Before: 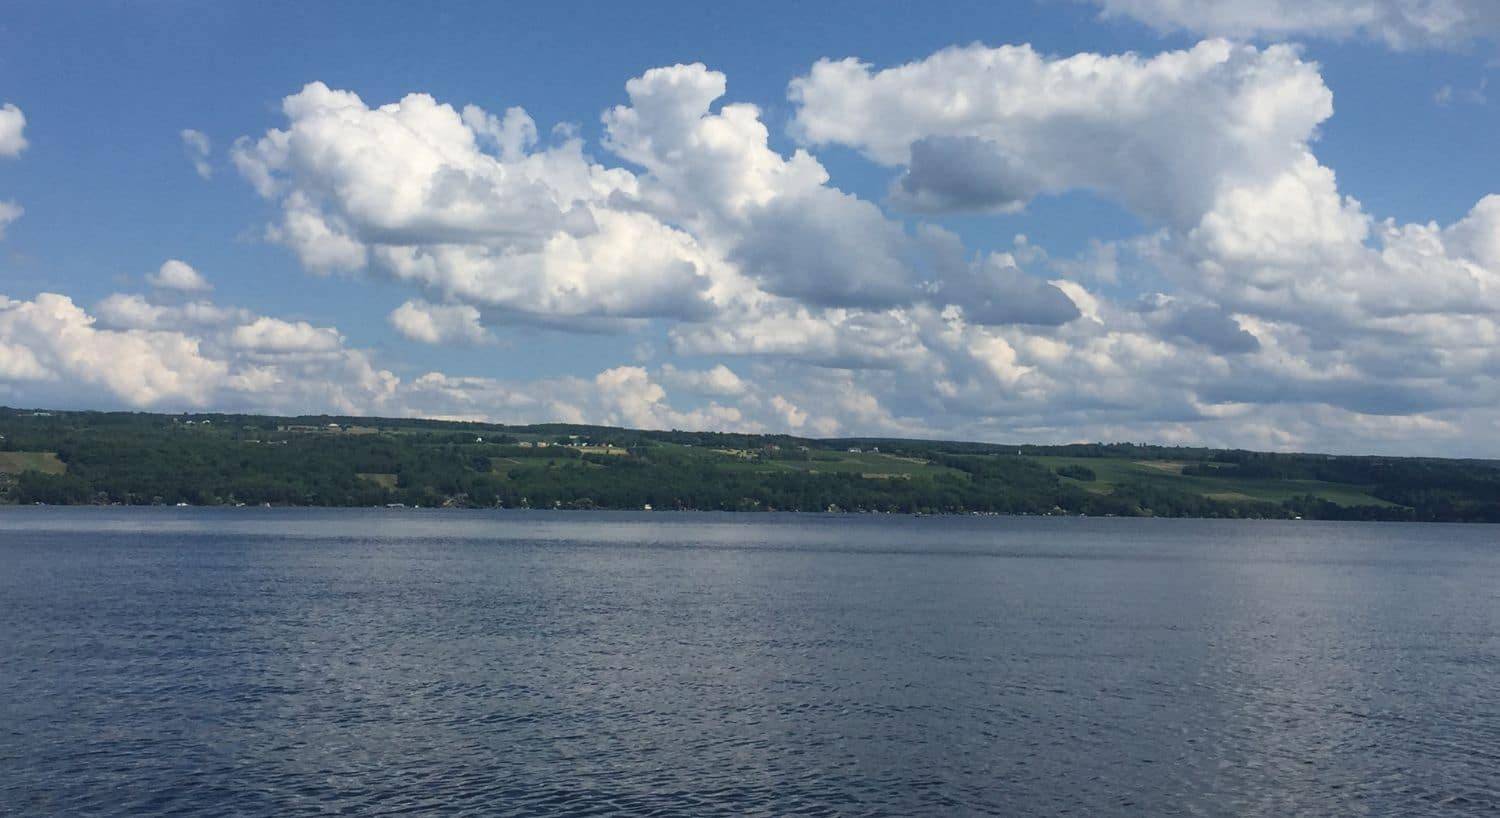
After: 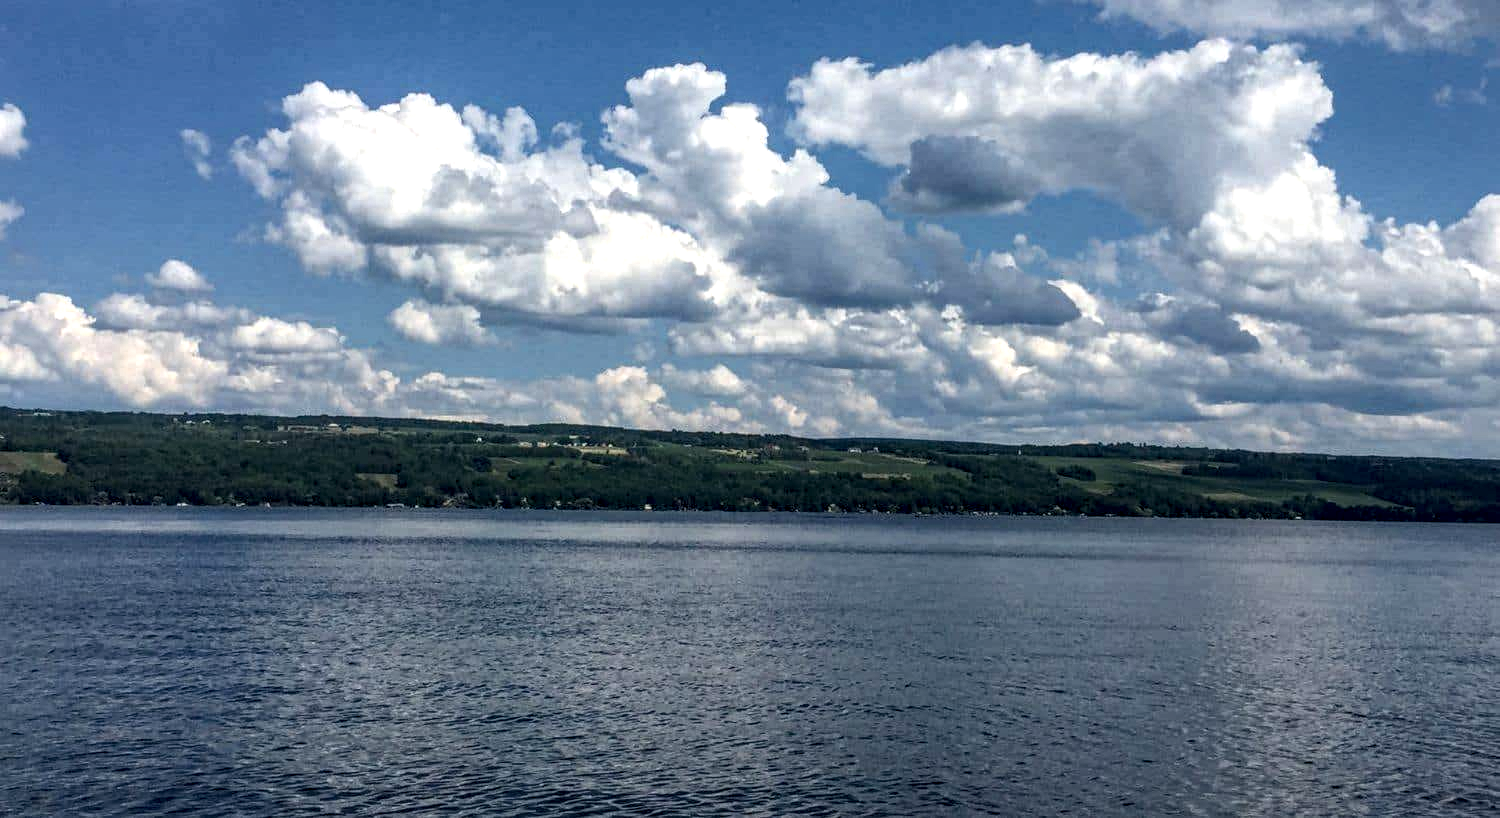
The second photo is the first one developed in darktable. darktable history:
local contrast: highlights 0%, shadows 0%, detail 182%
haze removal: on, module defaults
